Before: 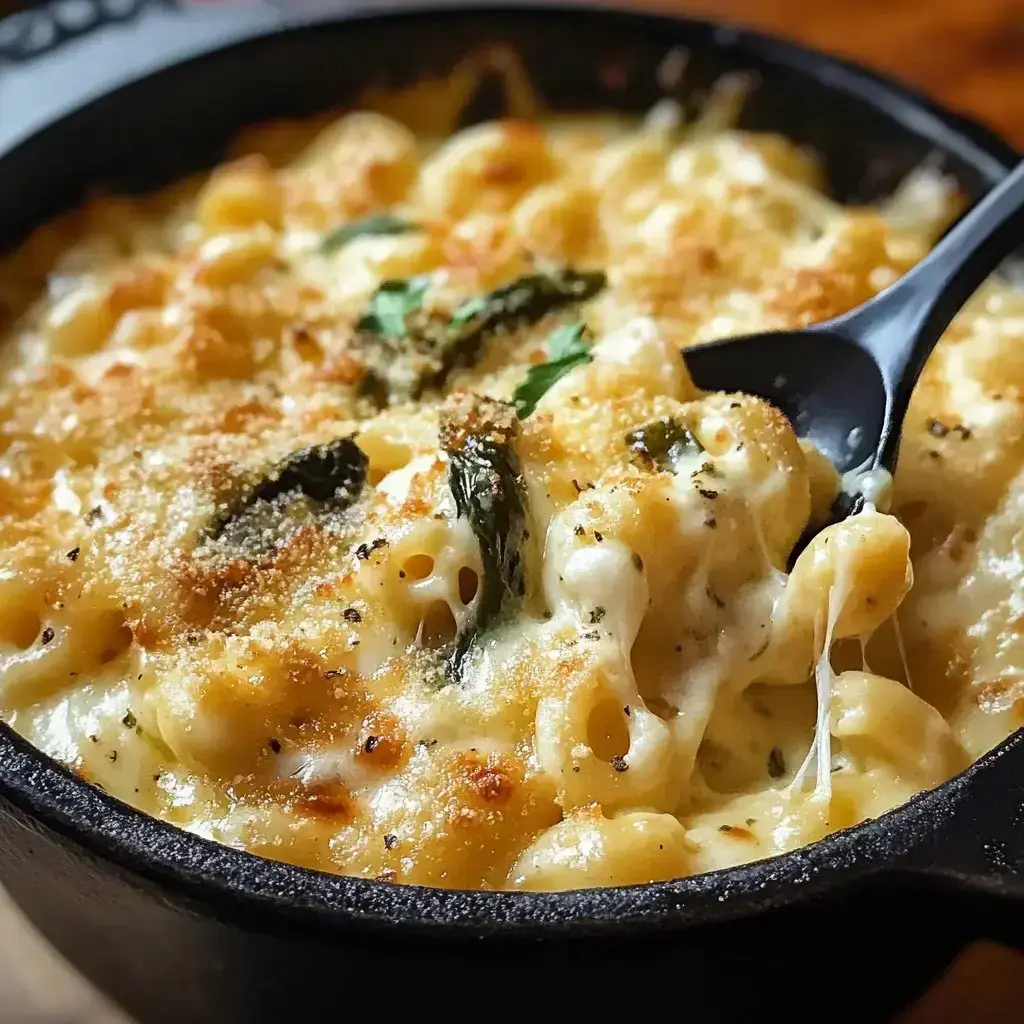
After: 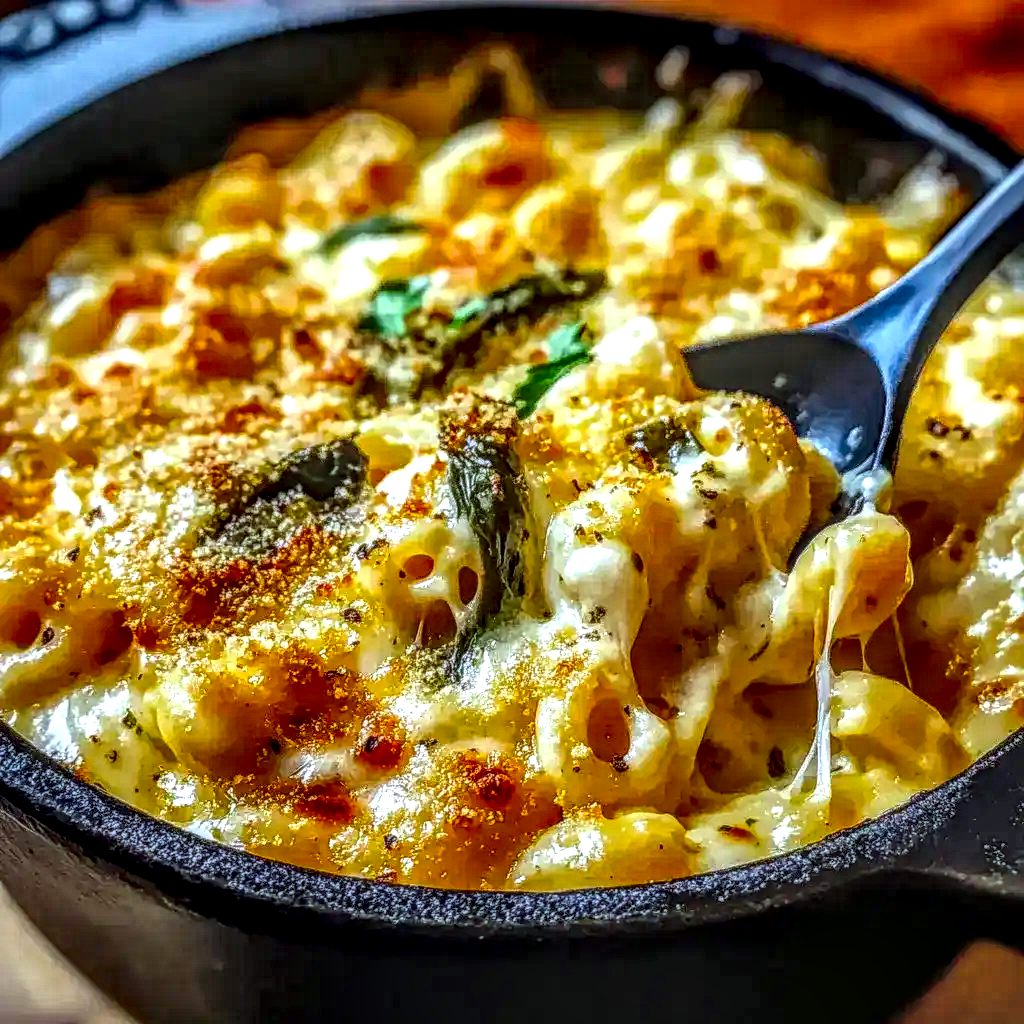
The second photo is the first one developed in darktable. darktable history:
local contrast: highlights 0%, shadows 0%, detail 300%, midtone range 0.3
white balance: red 1.042, blue 1.17
color correction: highlights a* -10.77, highlights b* 9.8, saturation 1.72
